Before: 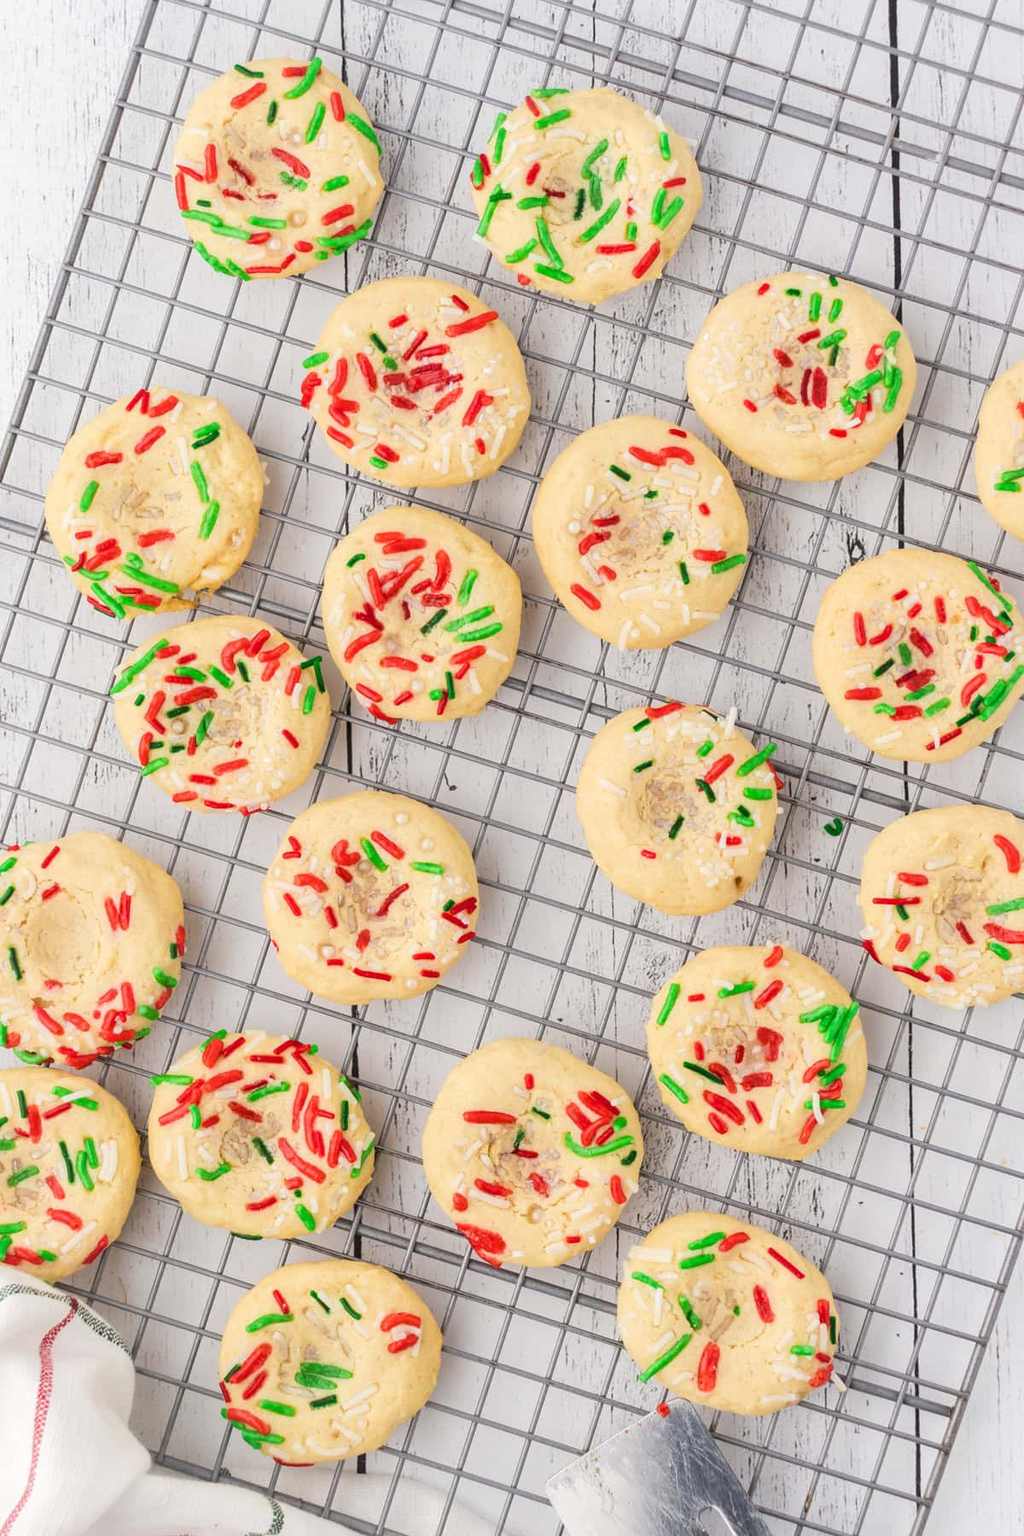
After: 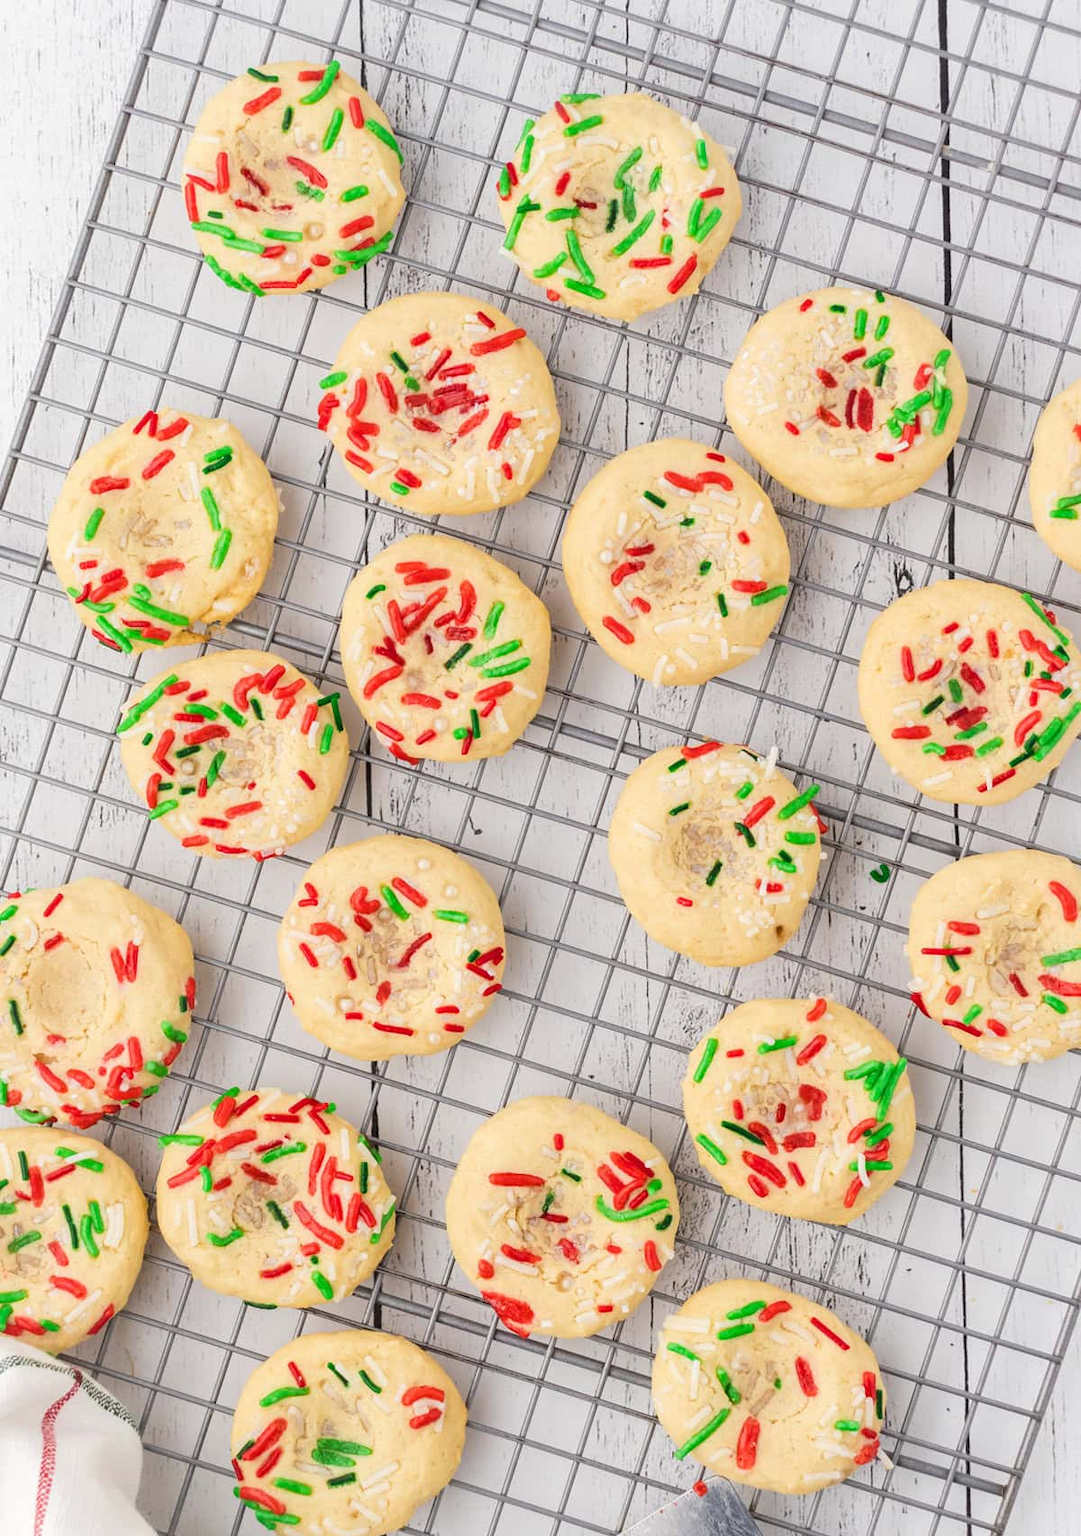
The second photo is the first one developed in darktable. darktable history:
crop and rotate: top 0.009%, bottom 5.229%
